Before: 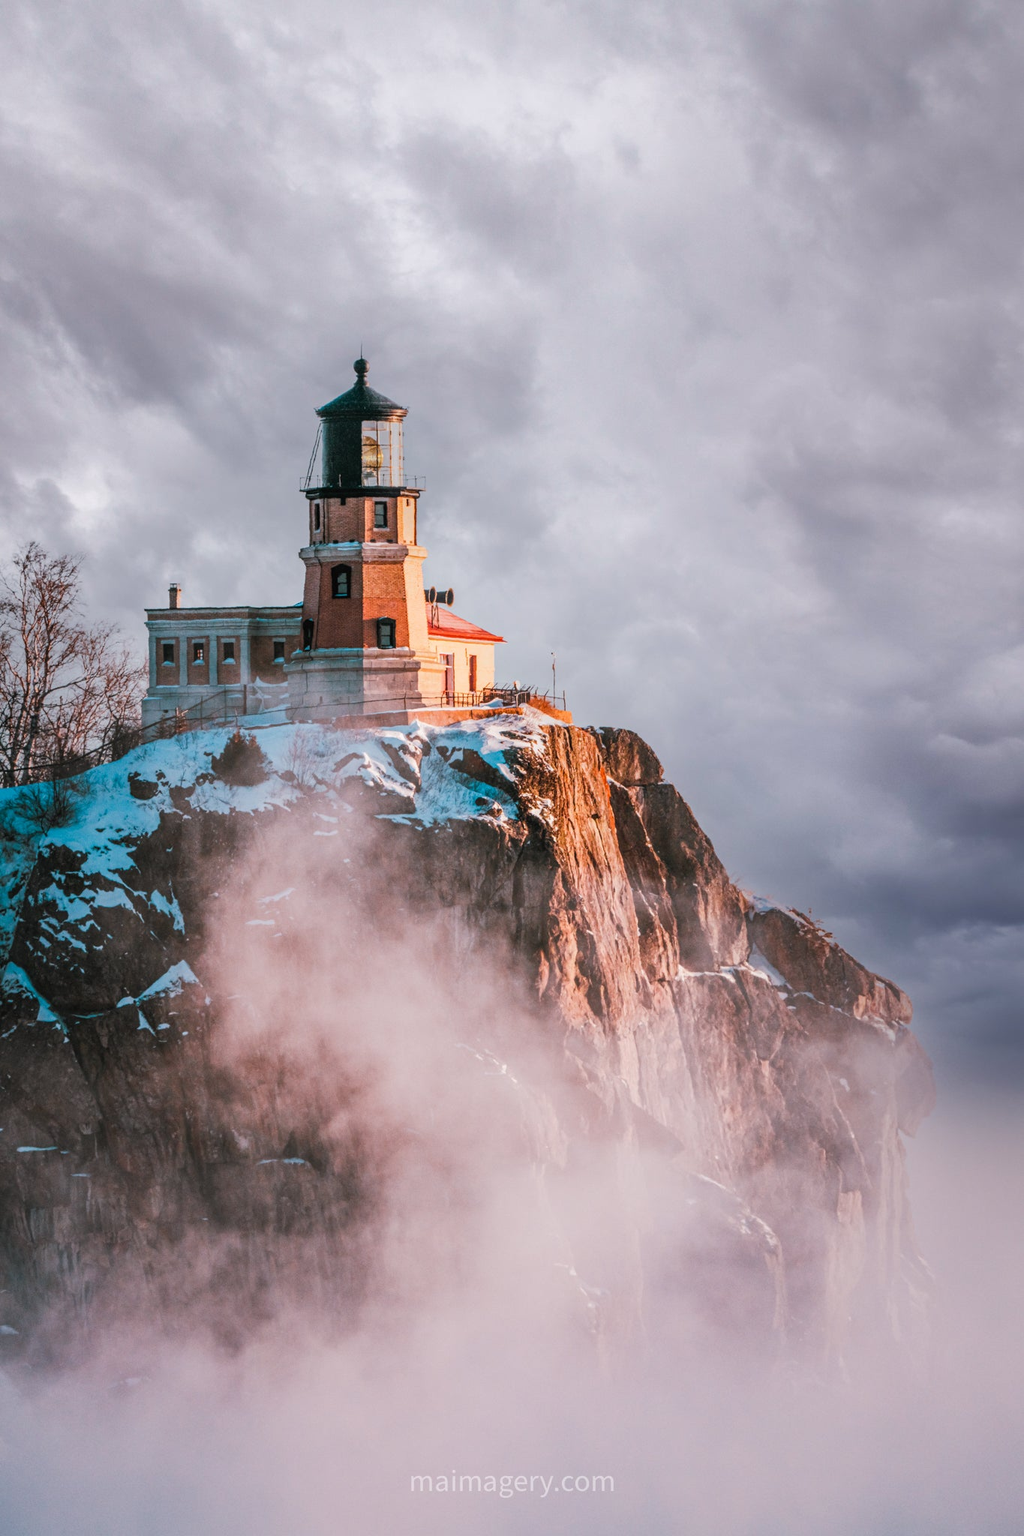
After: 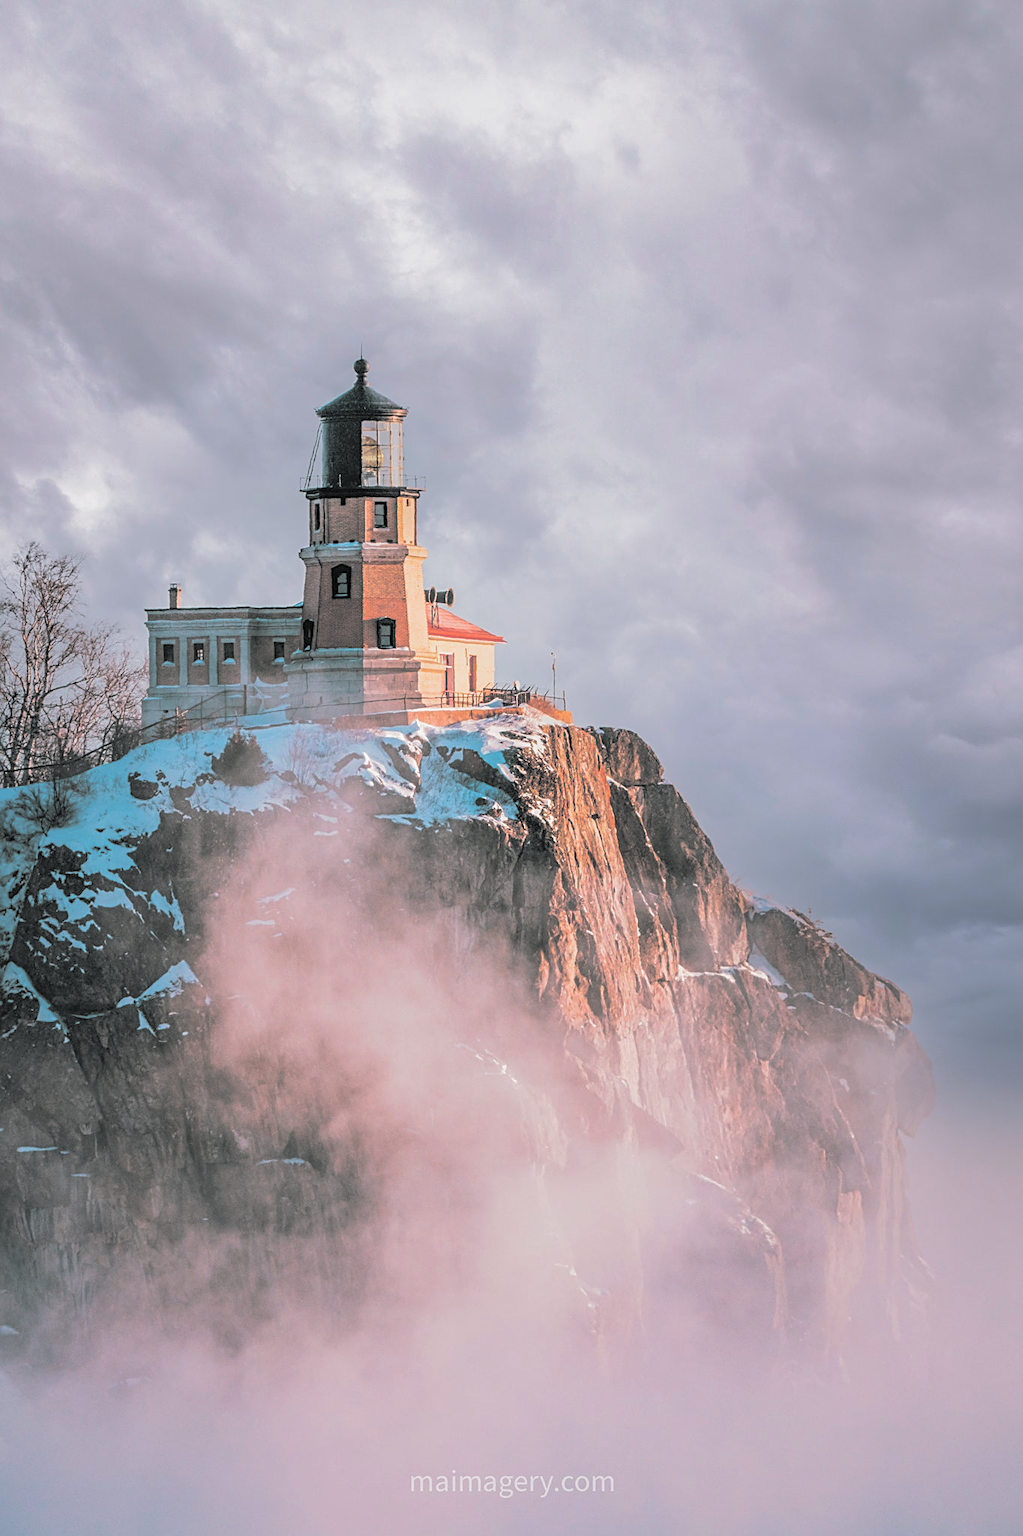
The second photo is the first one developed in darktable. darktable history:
velvia: on, module defaults
tone curve: curves: ch0 [(0, 0) (0.004, 0.008) (0.077, 0.156) (0.169, 0.29) (0.774, 0.774) (1, 1)], color space Lab, linked channels, preserve colors none
split-toning: shadows › hue 190.8°, shadows › saturation 0.05, highlights › hue 54°, highlights › saturation 0.05, compress 0%
sharpen: on, module defaults
